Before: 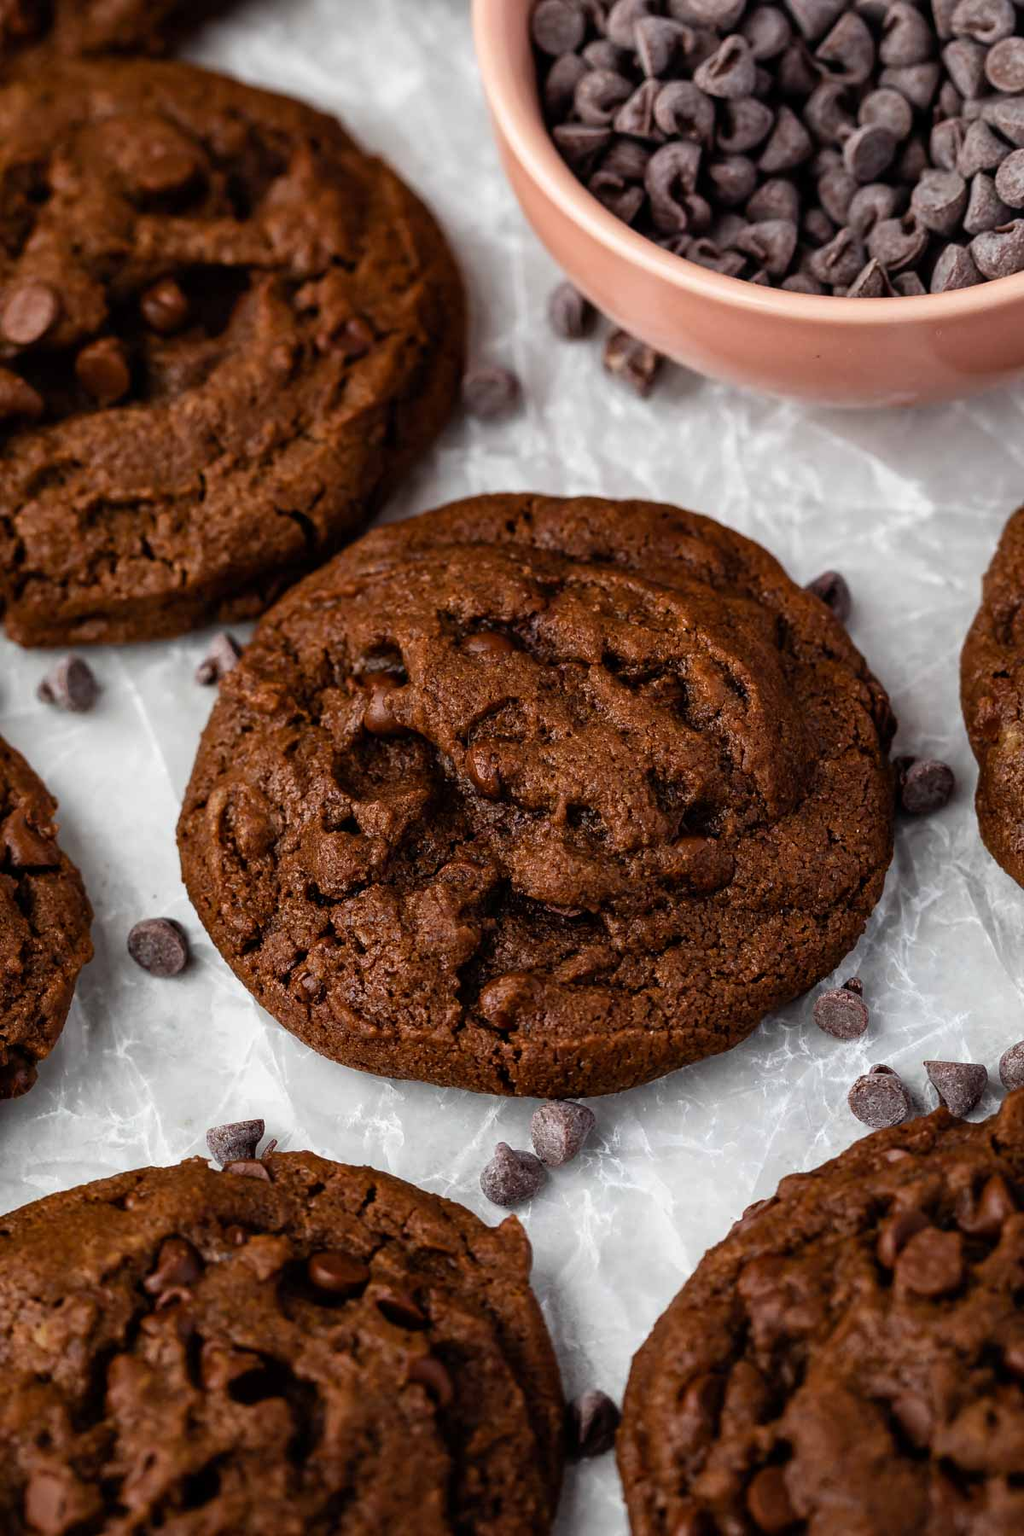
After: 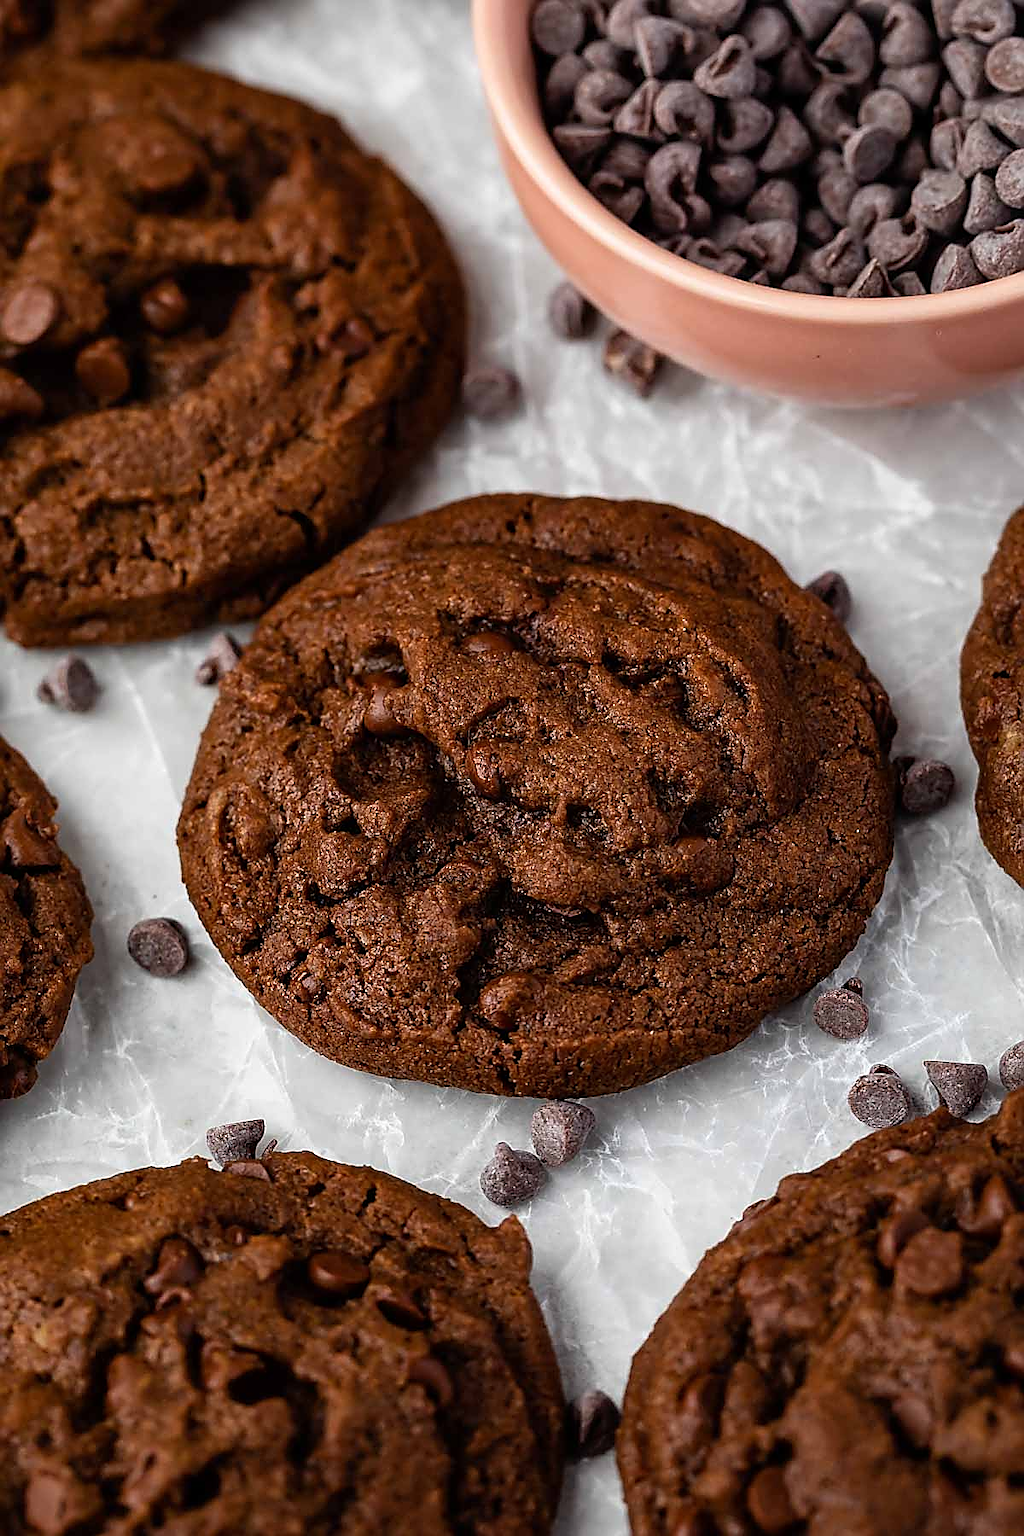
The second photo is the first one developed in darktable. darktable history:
sharpen: radius 1.412, amount 1.264, threshold 0.674
